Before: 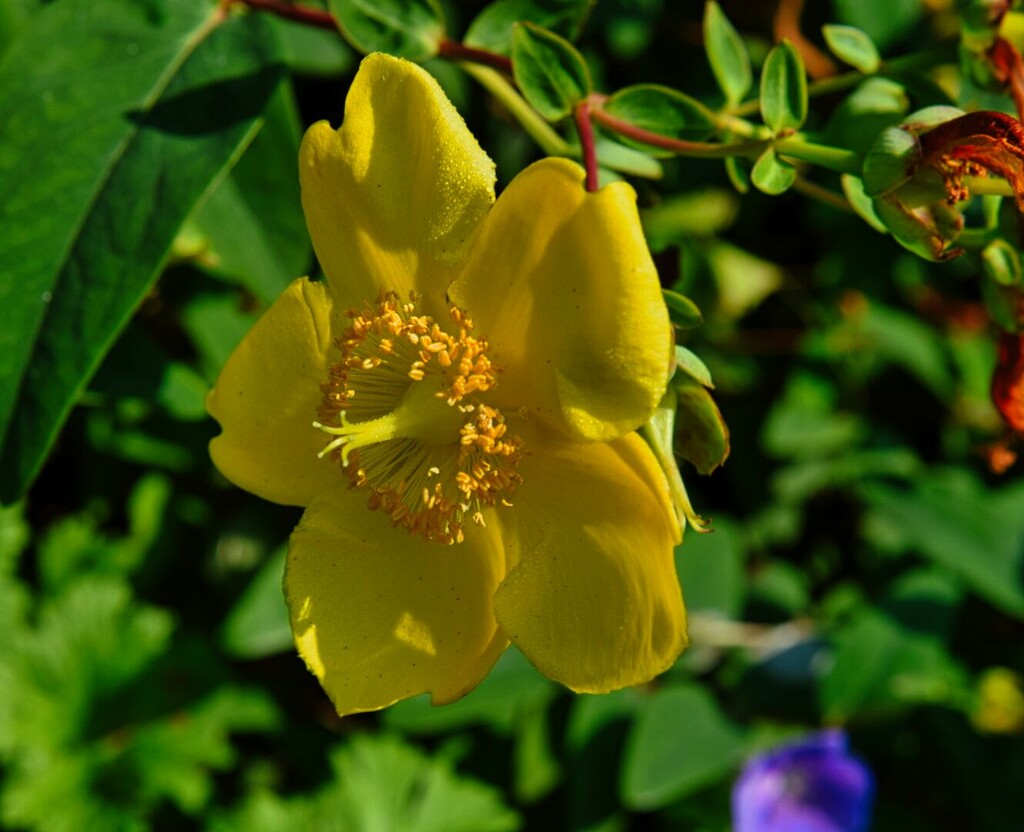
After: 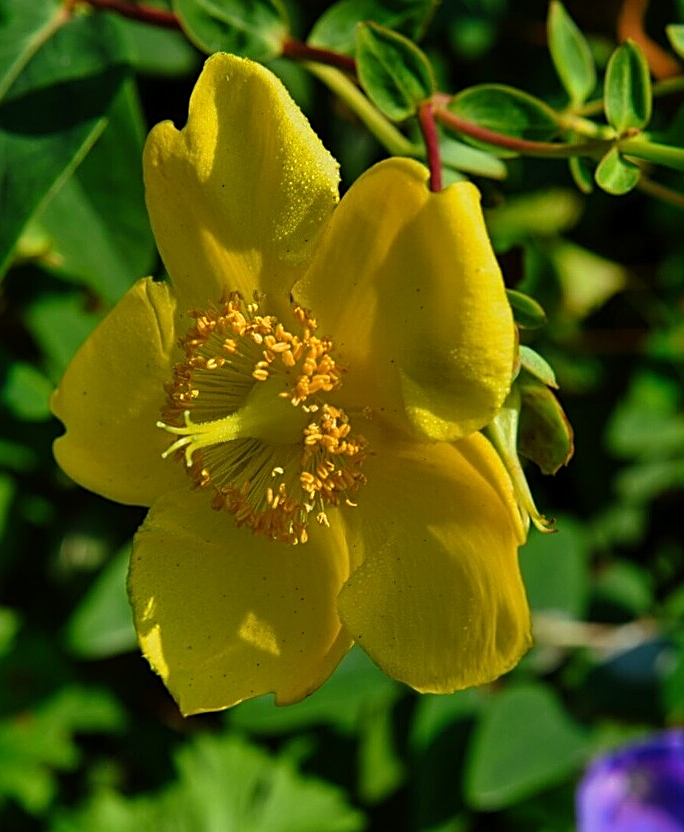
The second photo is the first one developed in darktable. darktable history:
crop and rotate: left 15.251%, right 17.898%
sharpen: on, module defaults
